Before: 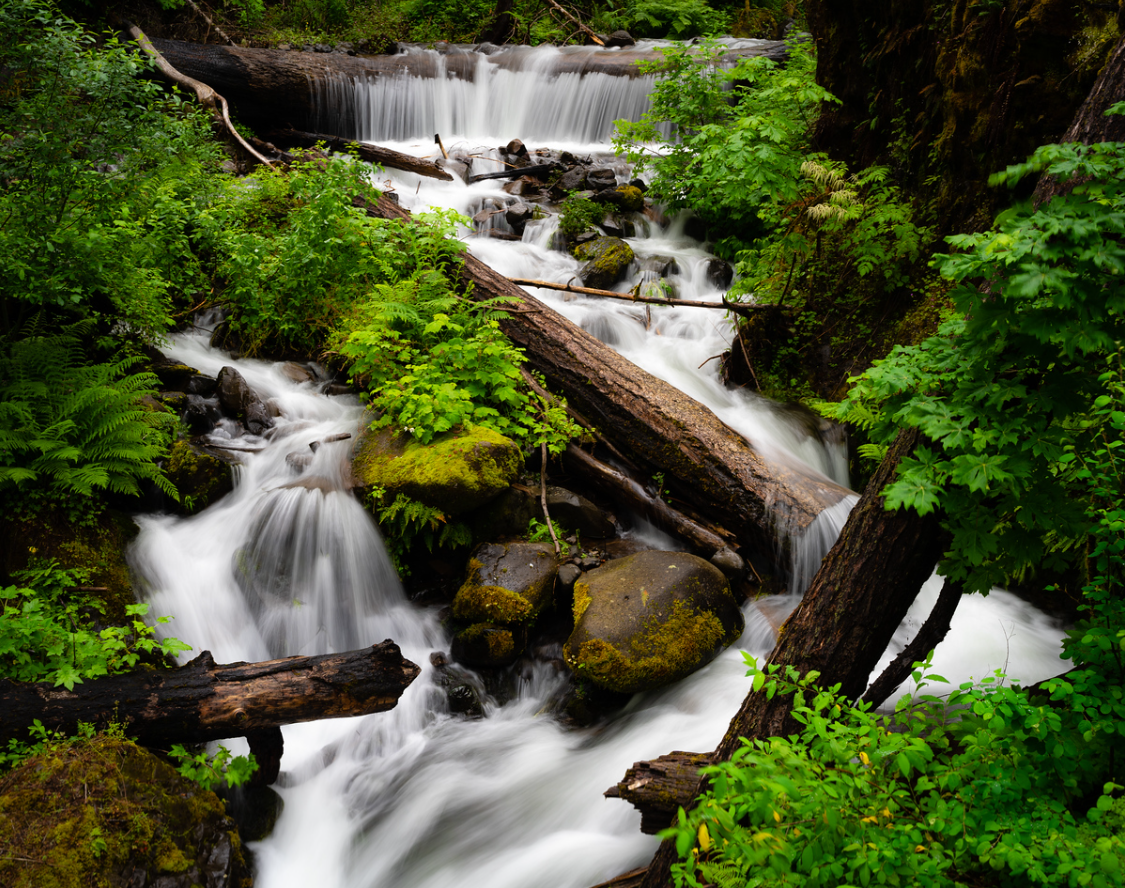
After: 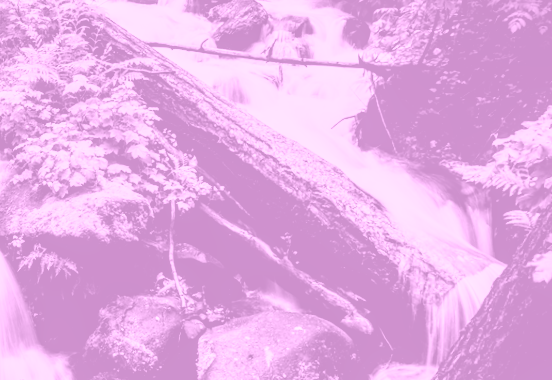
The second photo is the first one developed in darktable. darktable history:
graduated density: rotation -0.352°, offset 57.64
contrast brightness saturation: contrast 0.39, brightness 0.53
colorize: hue 331.2°, saturation 69%, source mix 30.28%, lightness 69.02%, version 1
crop: left 25%, top 25%, right 25%, bottom 25%
local contrast: detail 154%
rotate and perspective: rotation 1.69°, lens shift (vertical) -0.023, lens shift (horizontal) -0.291, crop left 0.025, crop right 0.988, crop top 0.092, crop bottom 0.842
filmic rgb: black relative exposure -5 EV, hardness 2.88, contrast 1.3, highlights saturation mix -30%
